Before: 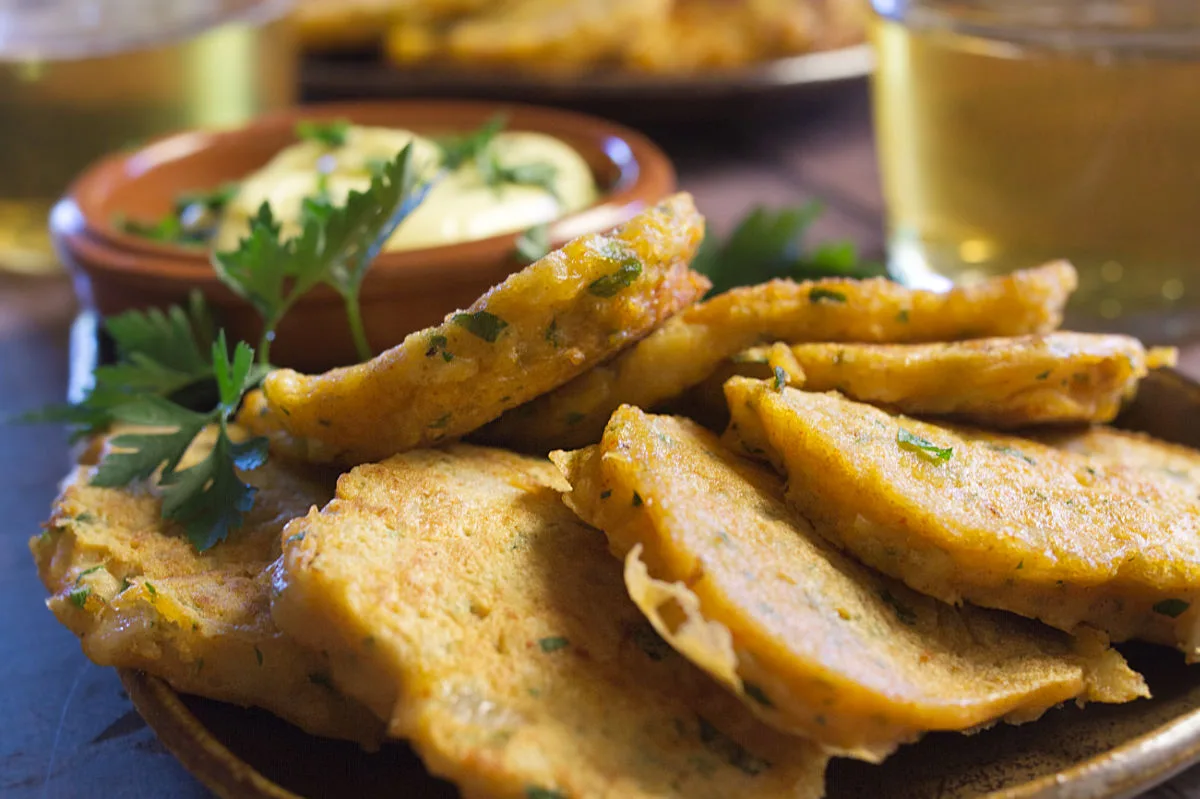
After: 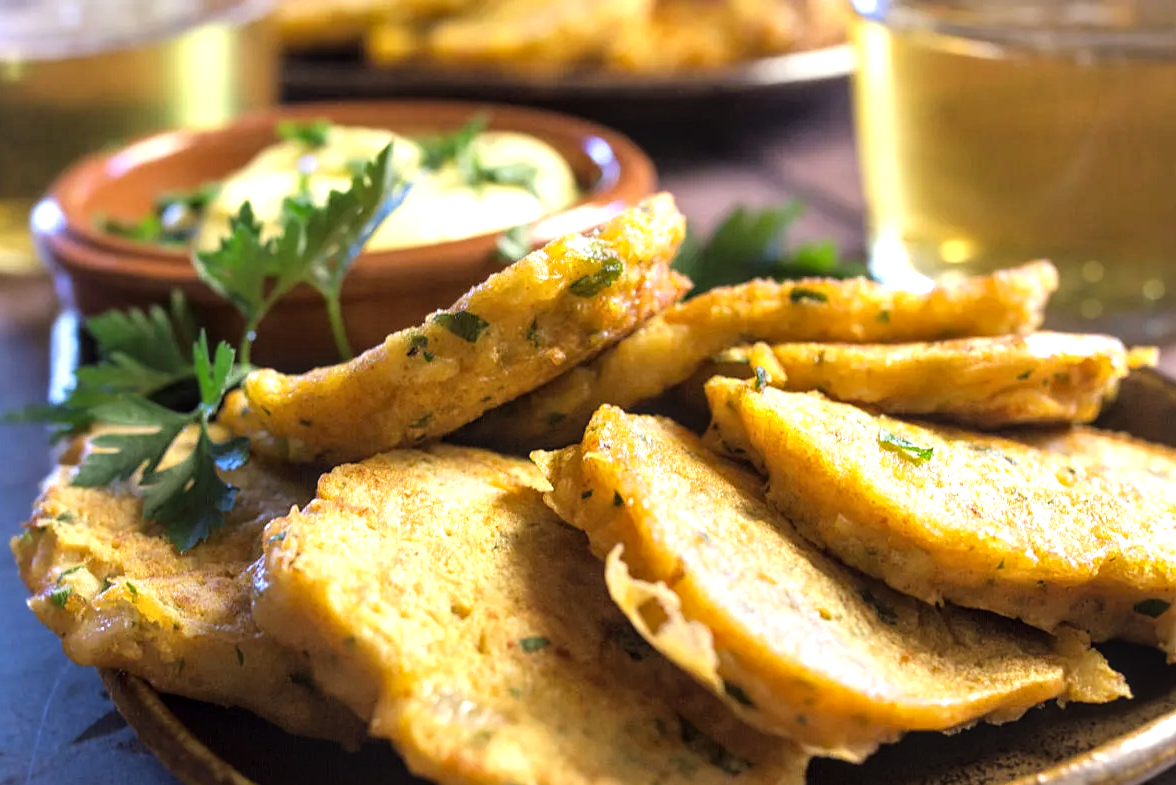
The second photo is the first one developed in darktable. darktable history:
crop: left 1.648%, right 0.282%, bottom 1.684%
local contrast: on, module defaults
tone equalizer: -8 EV -0.761 EV, -7 EV -0.736 EV, -6 EV -0.633 EV, -5 EV -0.42 EV, -3 EV 0.401 EV, -2 EV 0.6 EV, -1 EV 0.7 EV, +0 EV 0.773 EV
